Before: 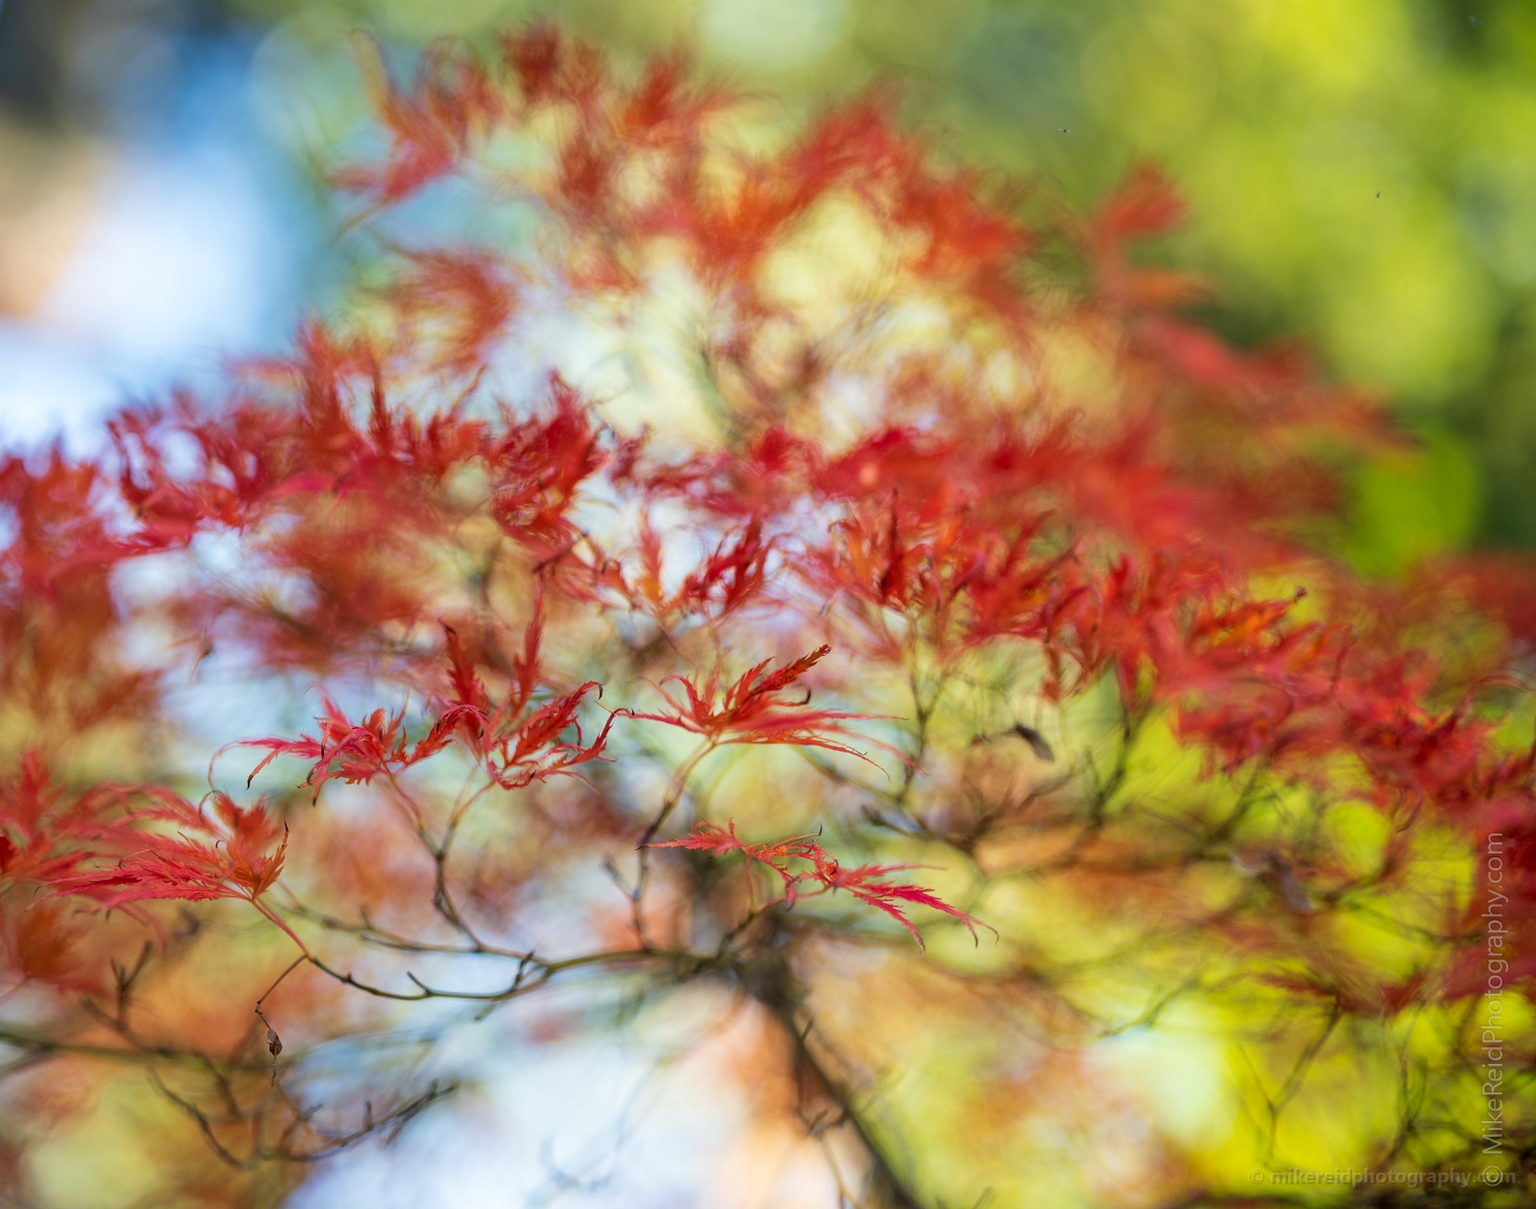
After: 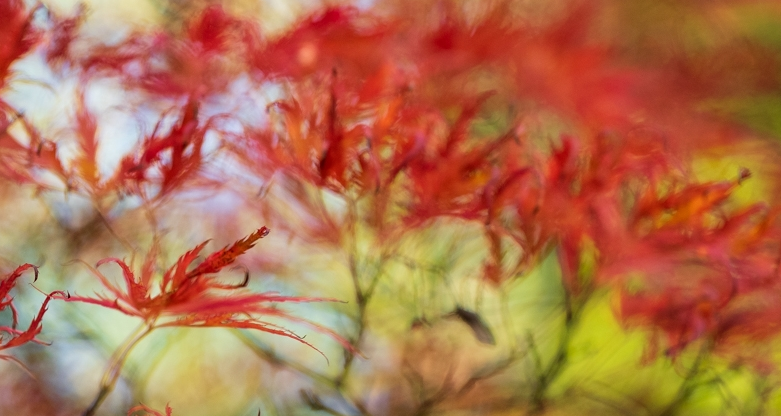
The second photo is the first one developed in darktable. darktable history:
crop: left 36.839%, top 34.815%, right 12.915%, bottom 31.142%
